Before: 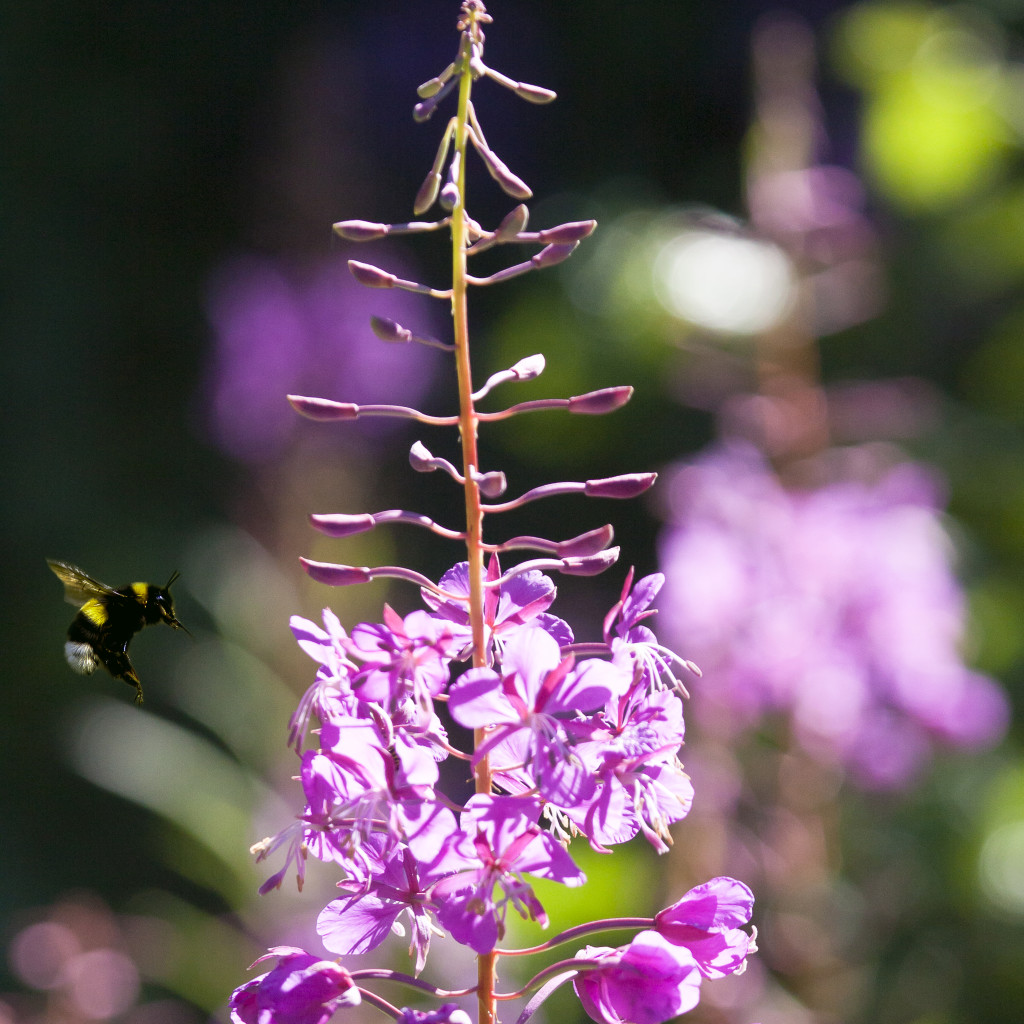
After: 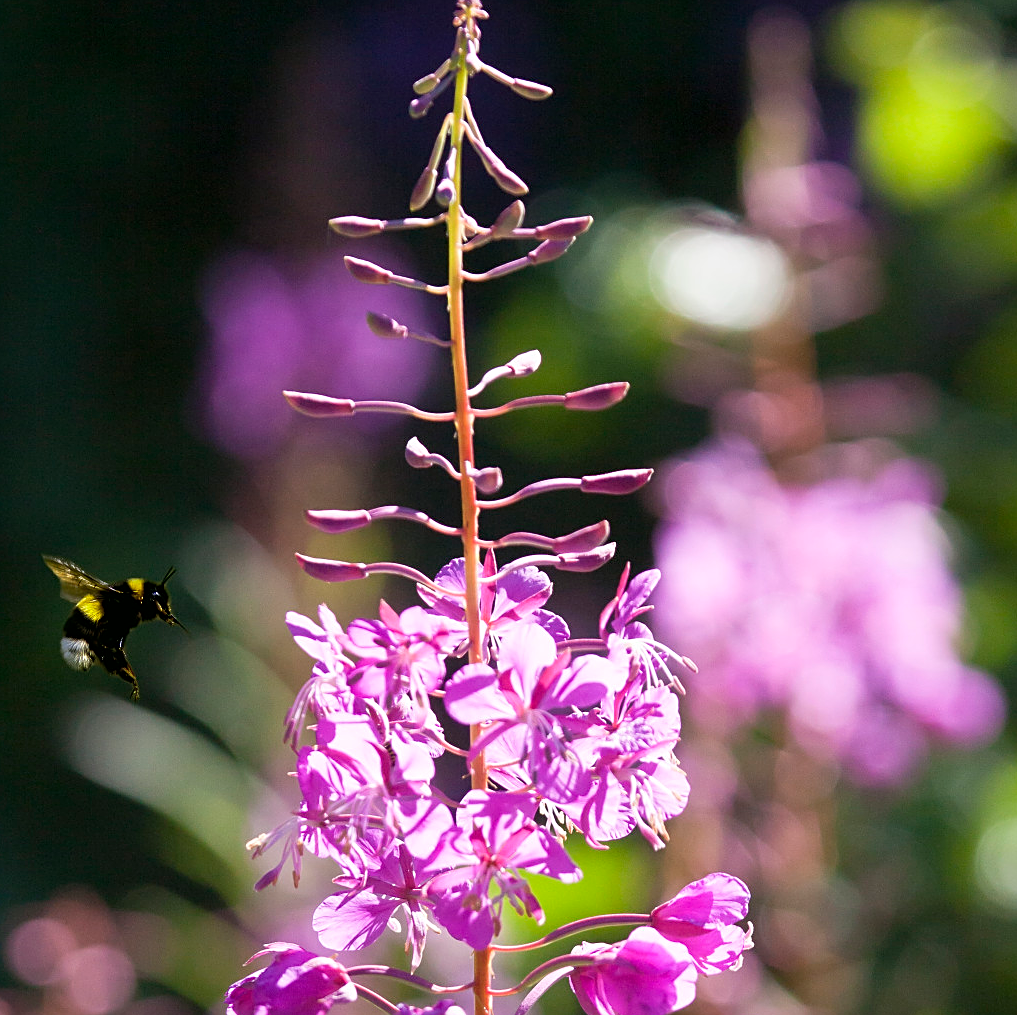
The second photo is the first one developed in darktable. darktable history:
sharpen: on, module defaults
crop: left 0.434%, top 0.485%, right 0.244%, bottom 0.386%
